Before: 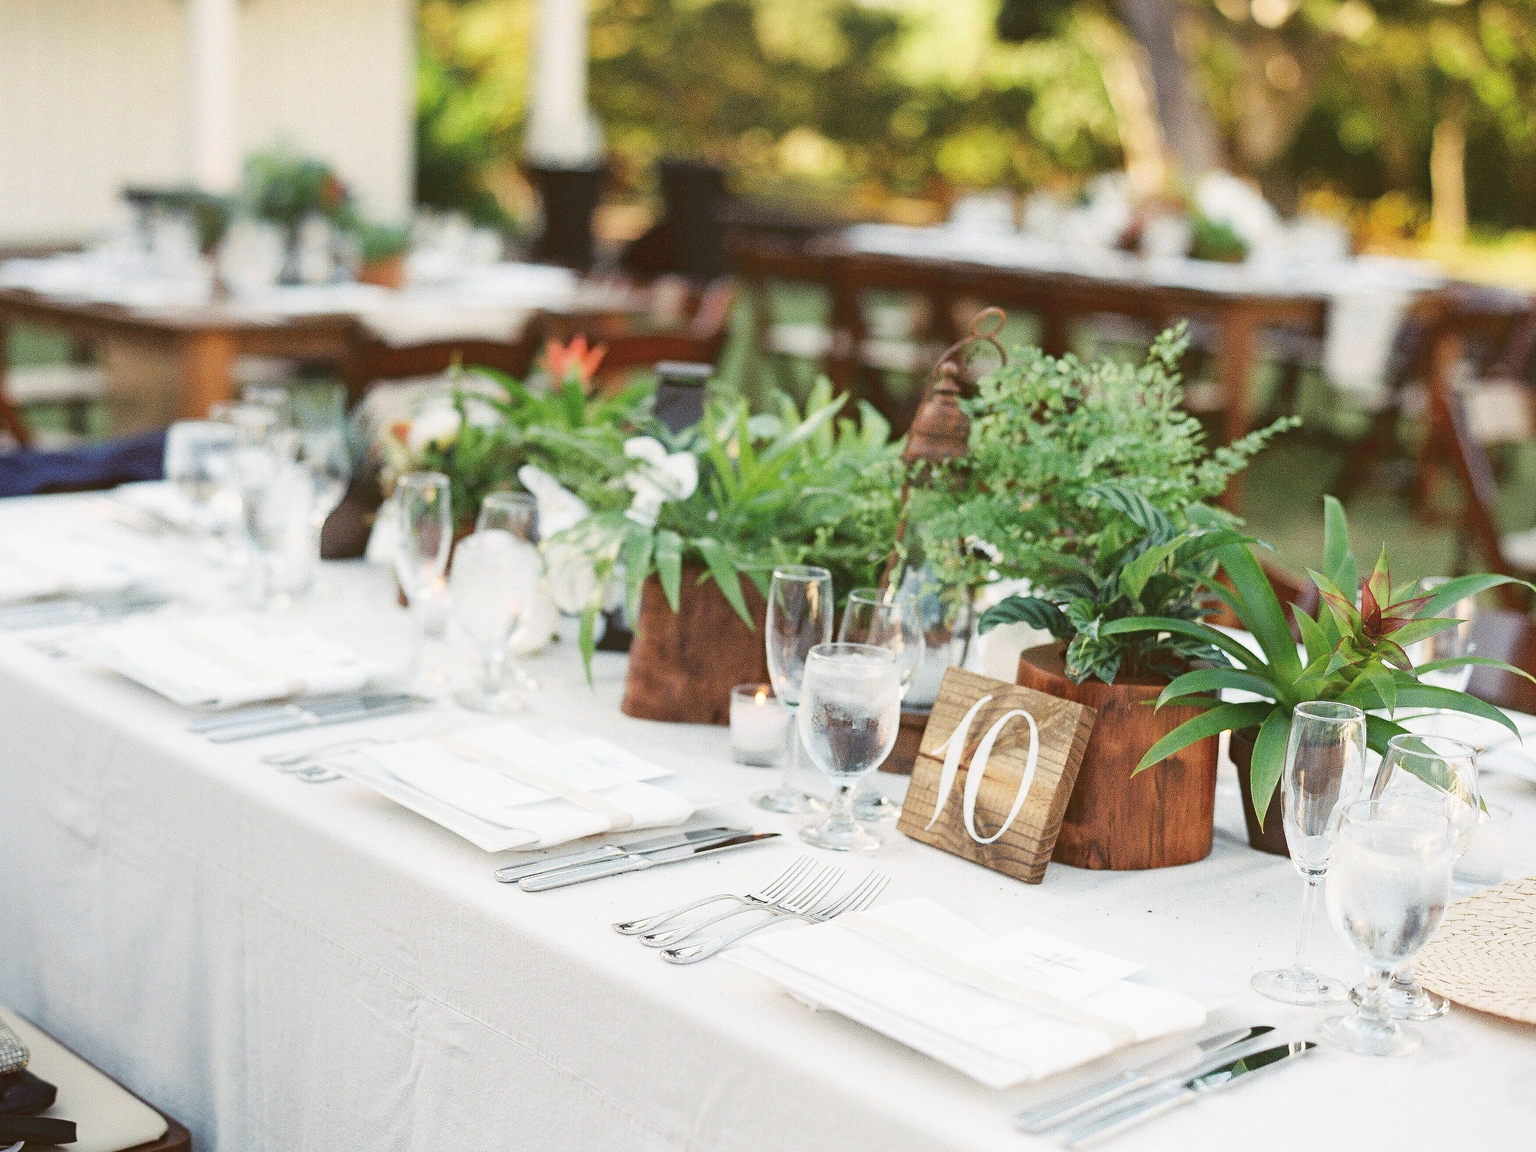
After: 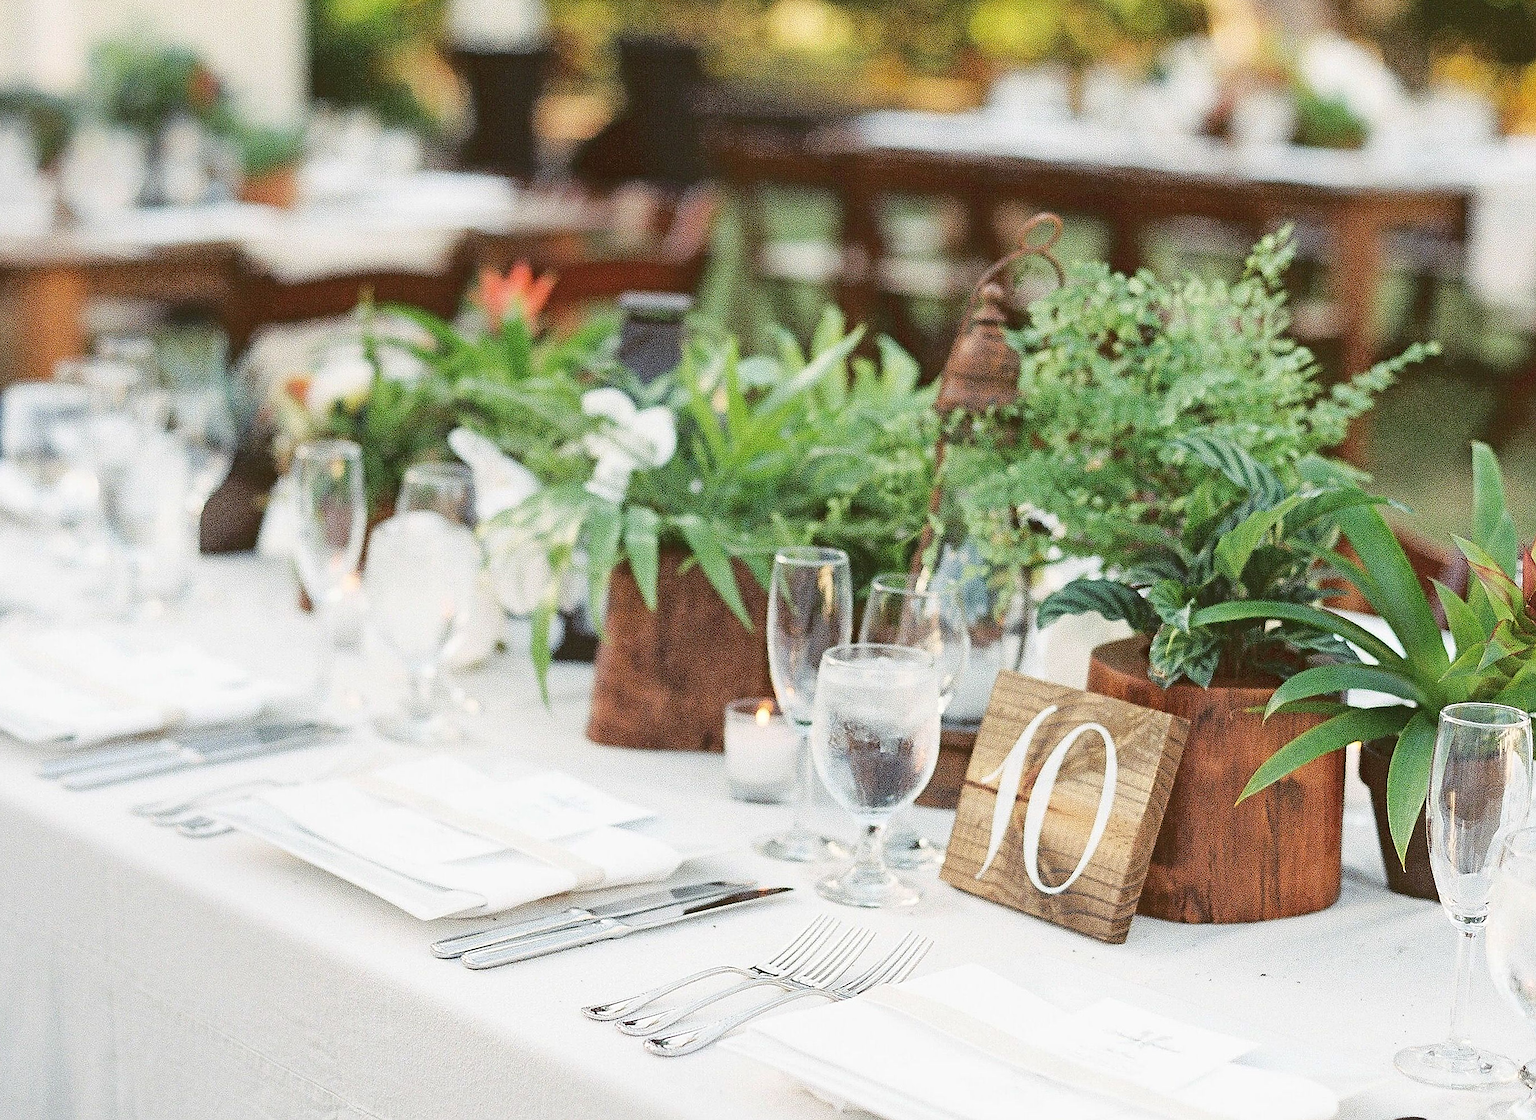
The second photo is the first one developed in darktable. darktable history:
sharpen: on, module defaults
crop and rotate: left 10.071%, top 10.071%, right 10.02%, bottom 10.02%
rotate and perspective: rotation -1.42°, crop left 0.016, crop right 0.984, crop top 0.035, crop bottom 0.965
